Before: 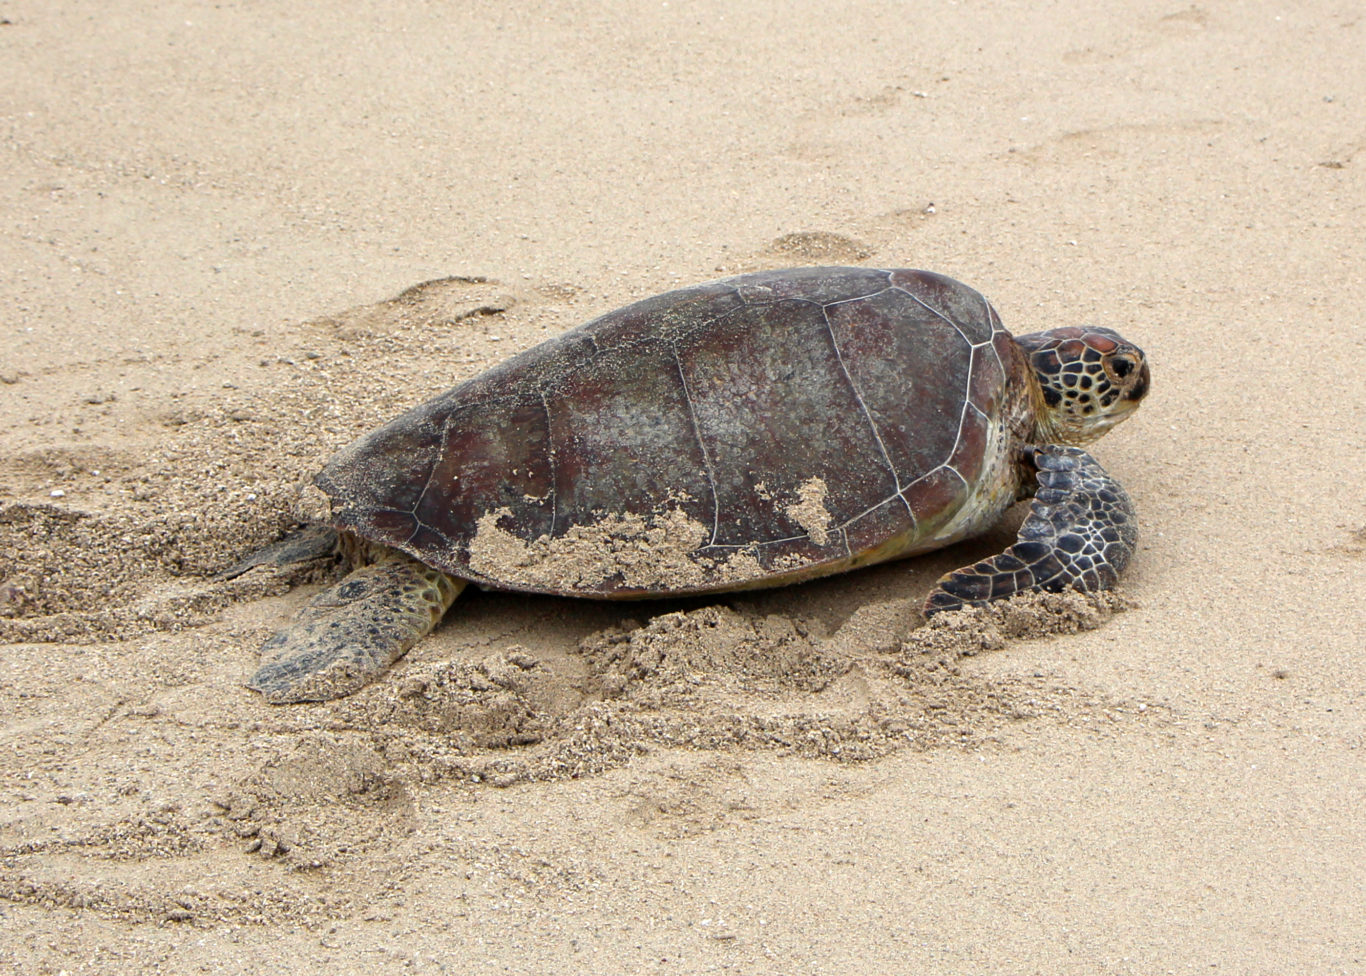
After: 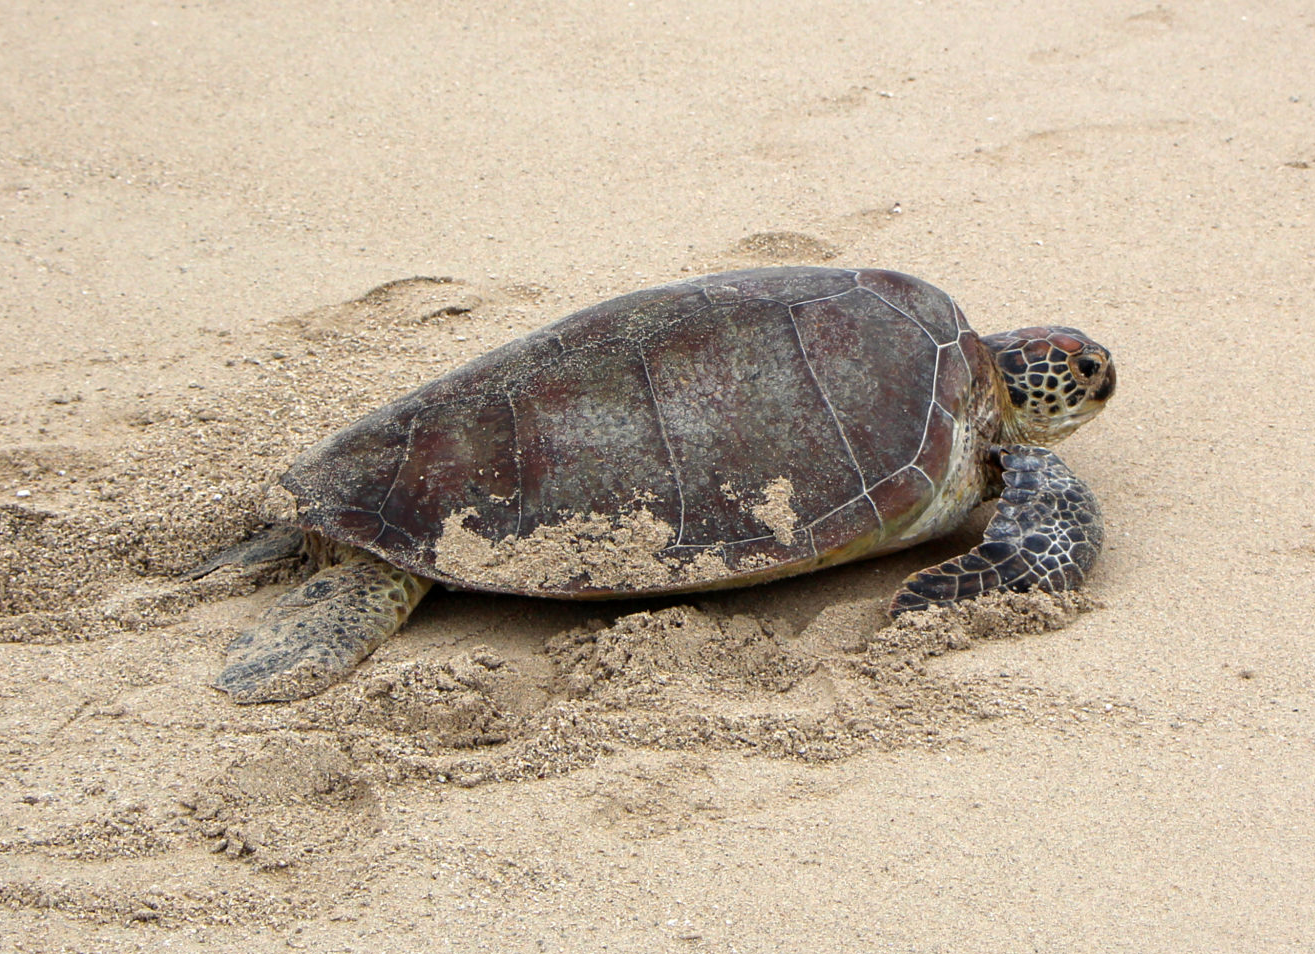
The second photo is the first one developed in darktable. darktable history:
exposure: compensate highlight preservation false
crop and rotate: left 2.548%, right 1.142%, bottom 2.23%
